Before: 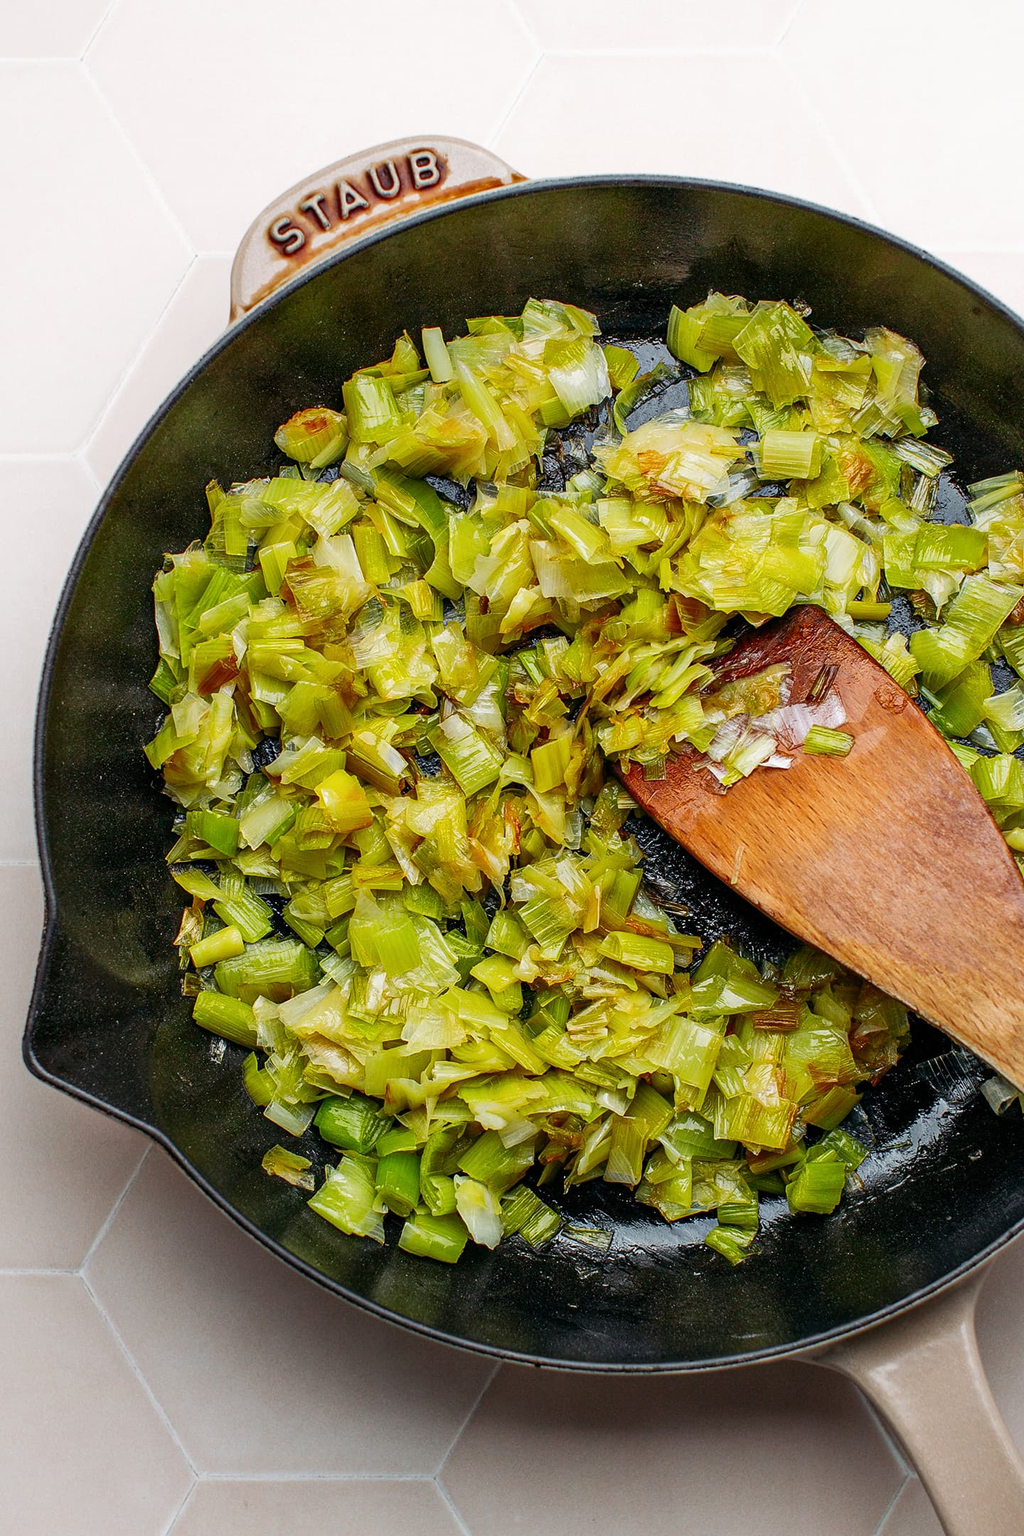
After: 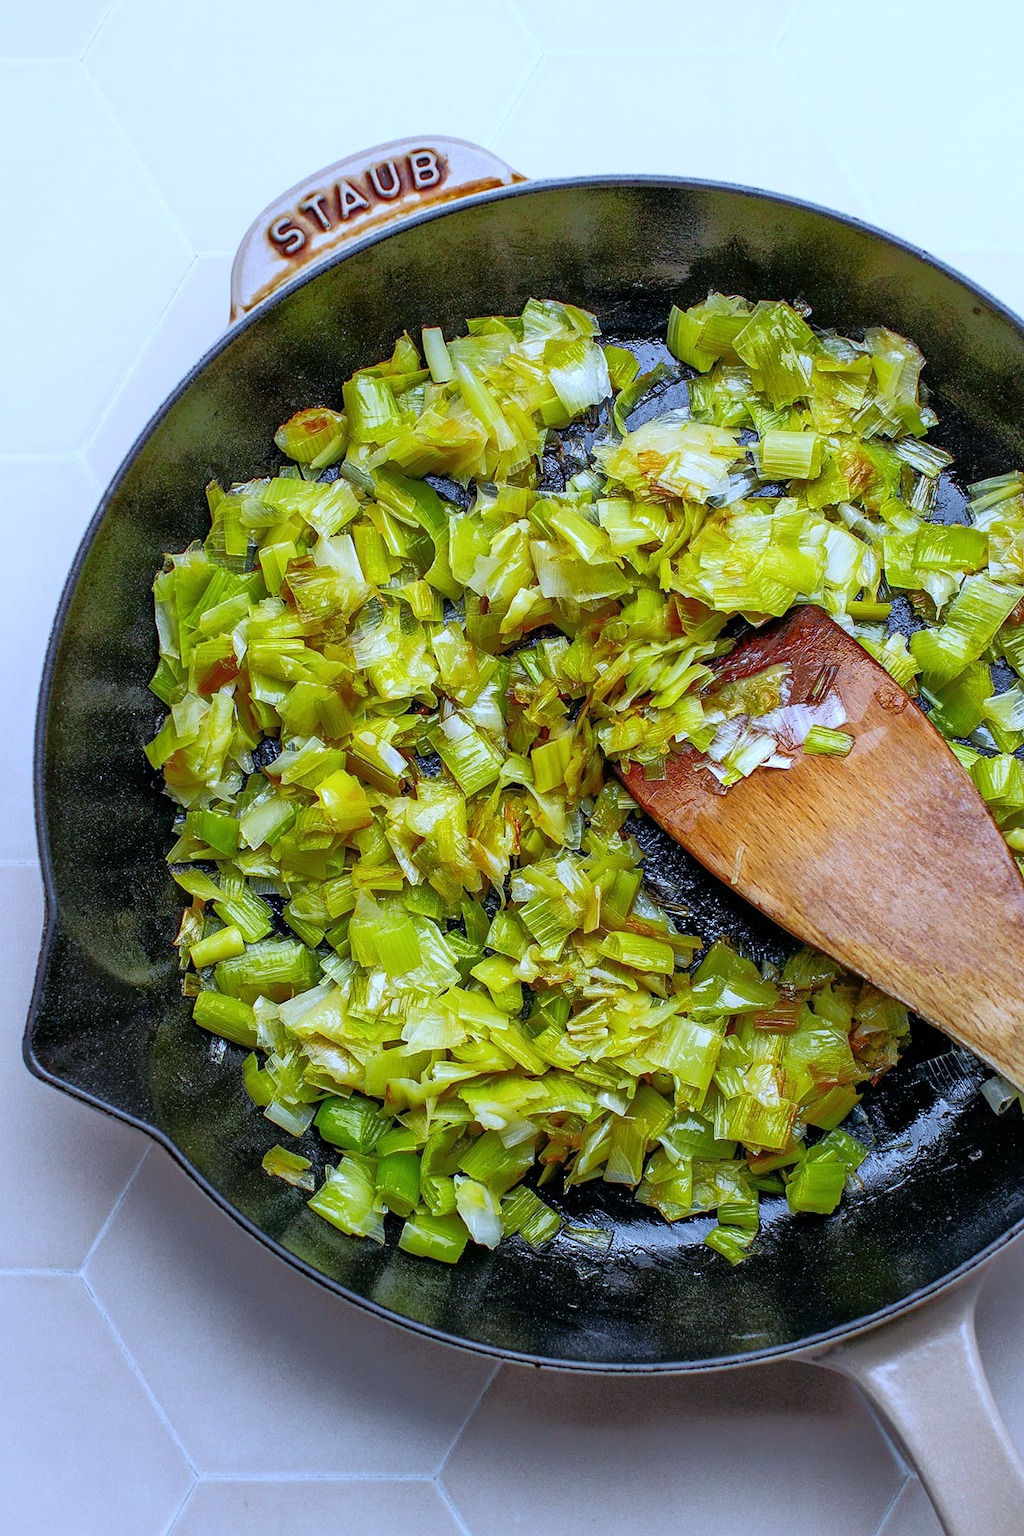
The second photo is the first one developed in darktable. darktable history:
tone equalizer: -8 EV -0.528 EV, -7 EV -0.319 EV, -6 EV -0.083 EV, -5 EV 0.413 EV, -4 EV 0.985 EV, -3 EV 0.791 EV, -2 EV -0.01 EV, -1 EV 0.14 EV, +0 EV -0.012 EV, smoothing 1
white balance: red 0.871, blue 1.249
